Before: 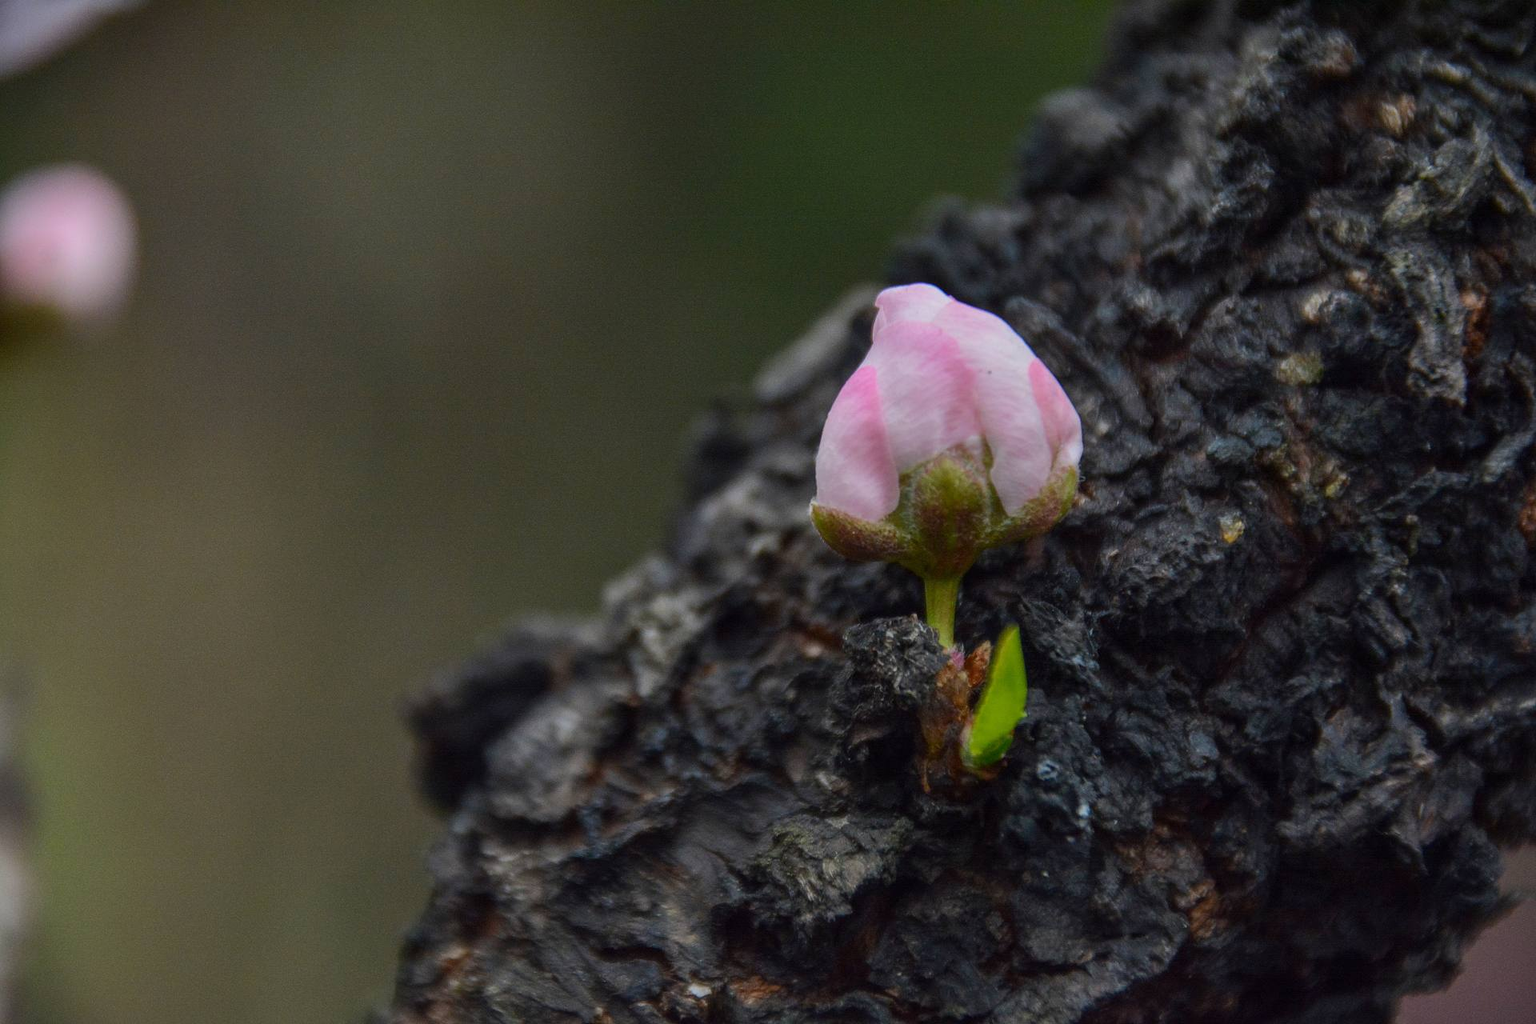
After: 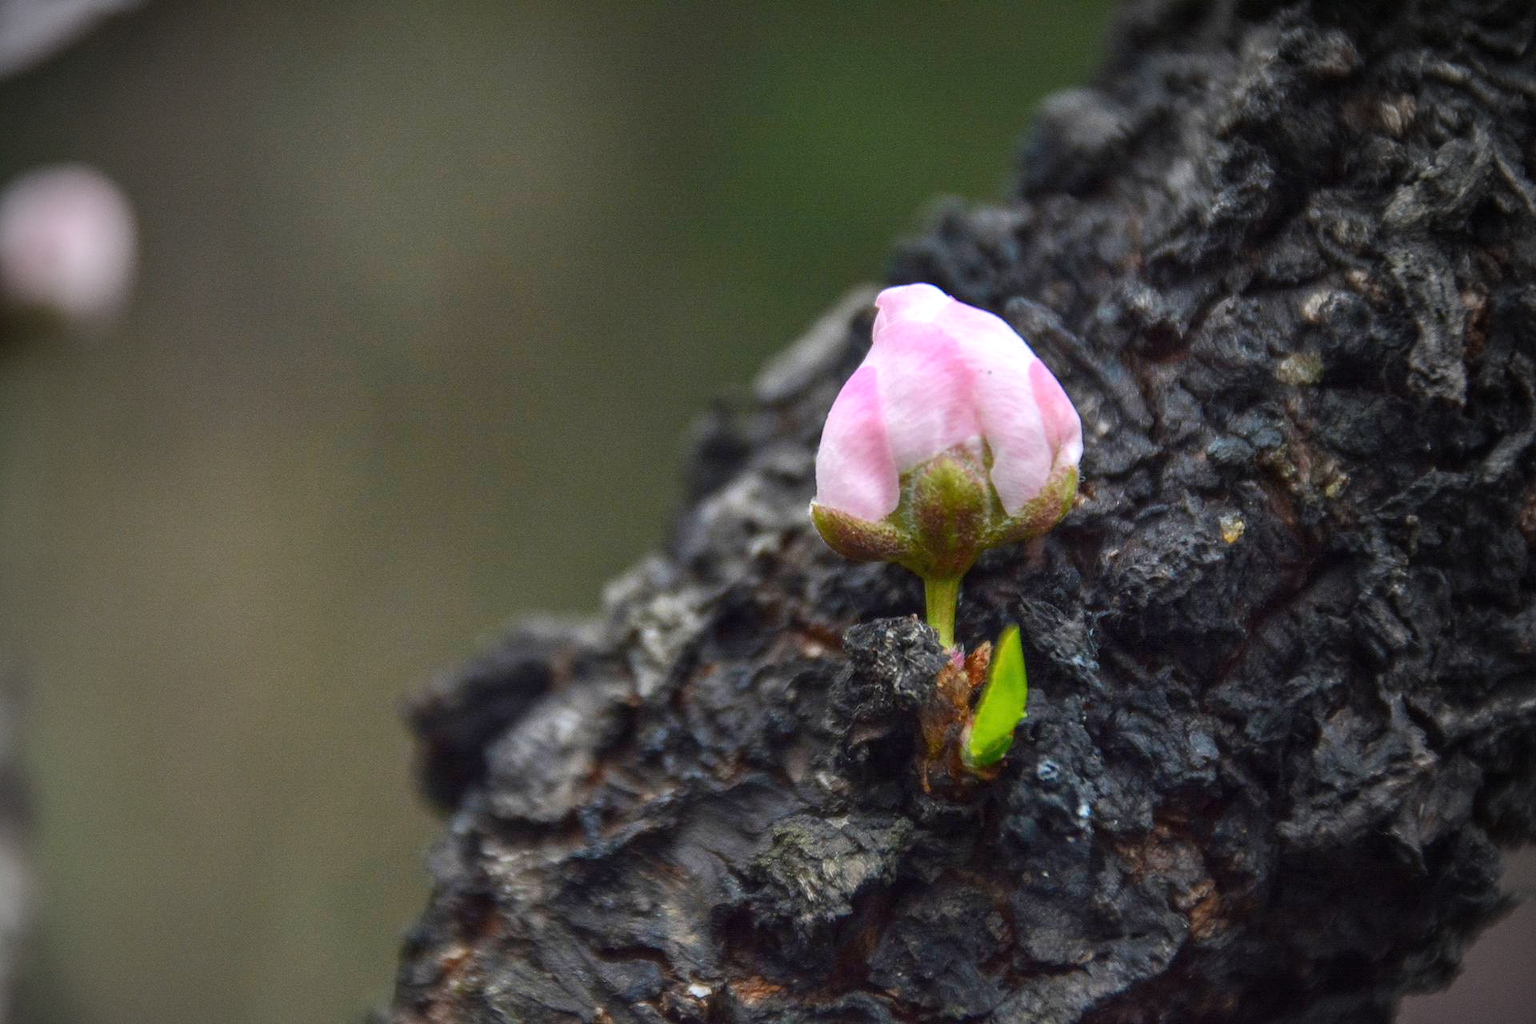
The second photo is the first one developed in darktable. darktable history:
vignetting: fall-off start 64.63%, center (-0.034, 0.148), width/height ratio 0.881
exposure: black level correction 0, exposure 0.9 EV, compensate highlight preservation false
